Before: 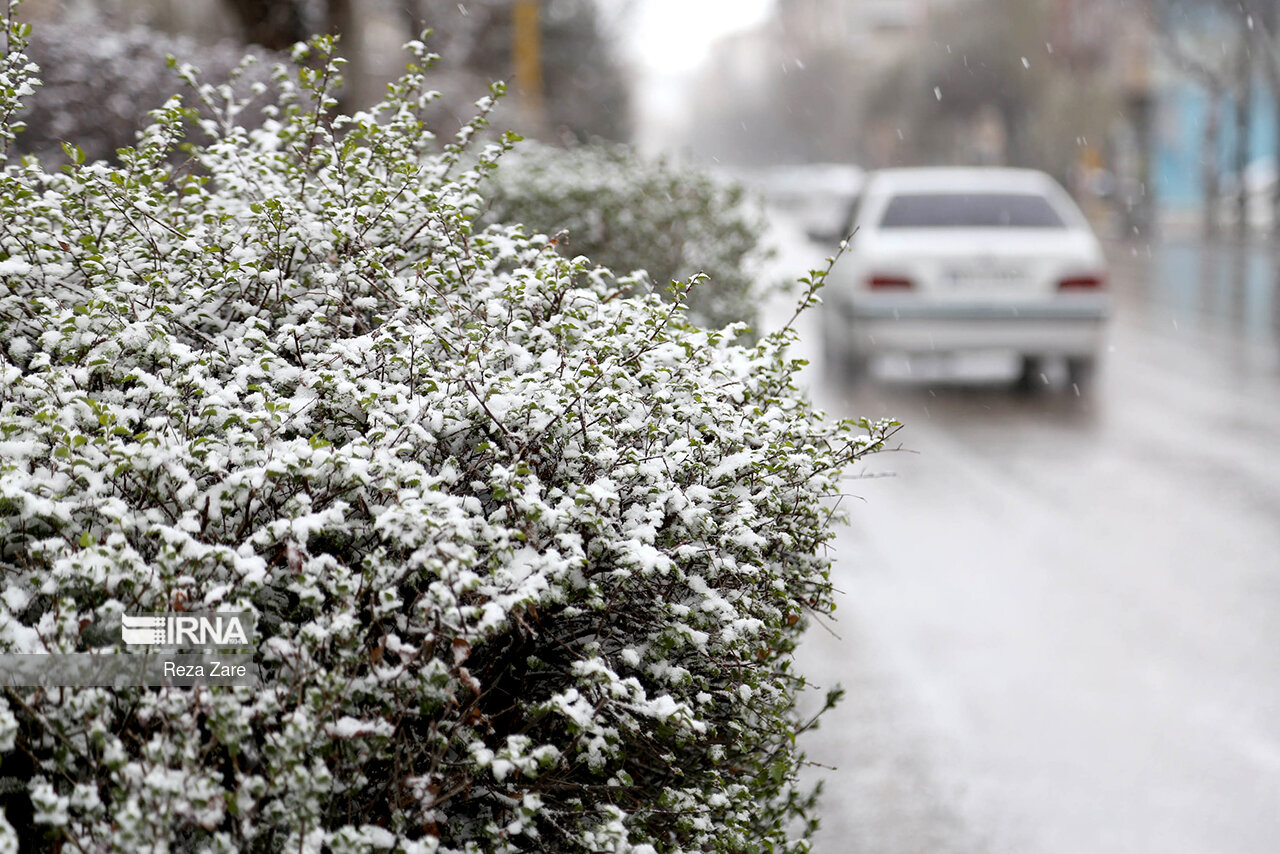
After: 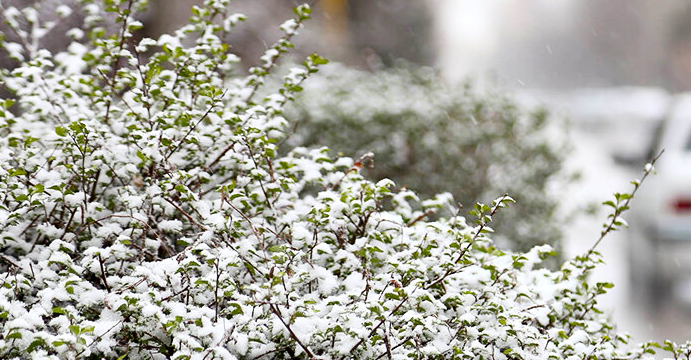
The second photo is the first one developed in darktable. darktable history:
crop: left 15.261%, top 9.13%, right 30.692%, bottom 48.63%
contrast brightness saturation: contrast 0.166, saturation 0.333
